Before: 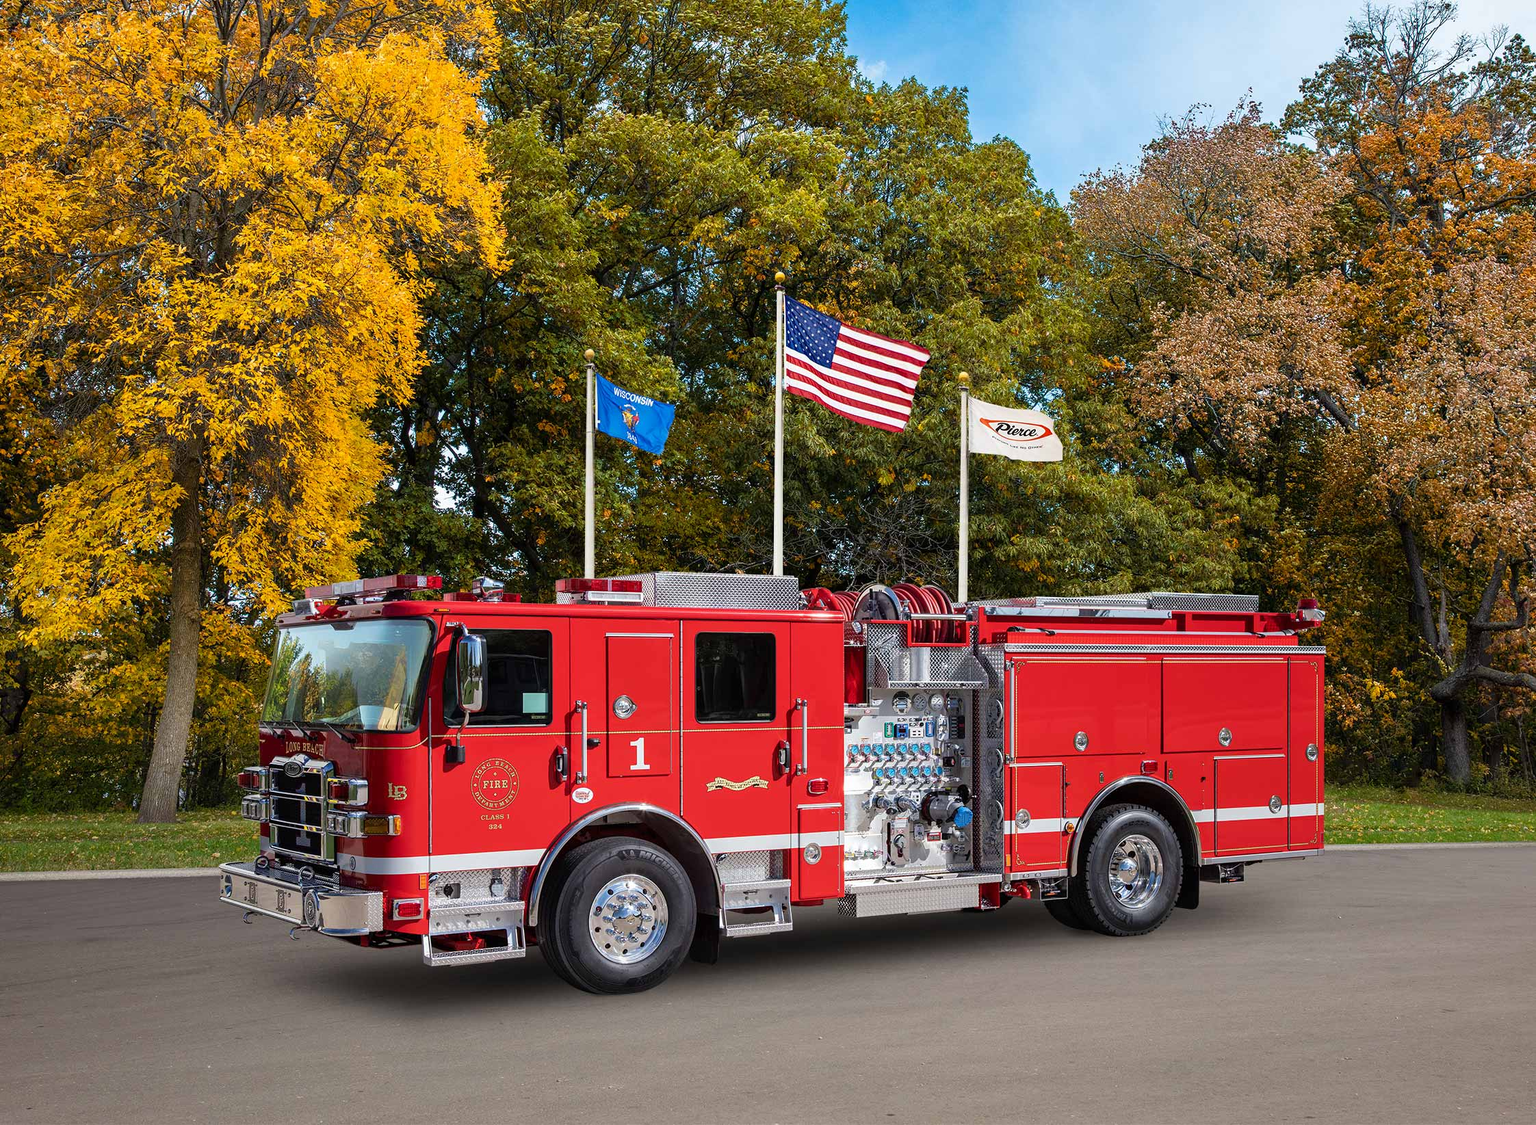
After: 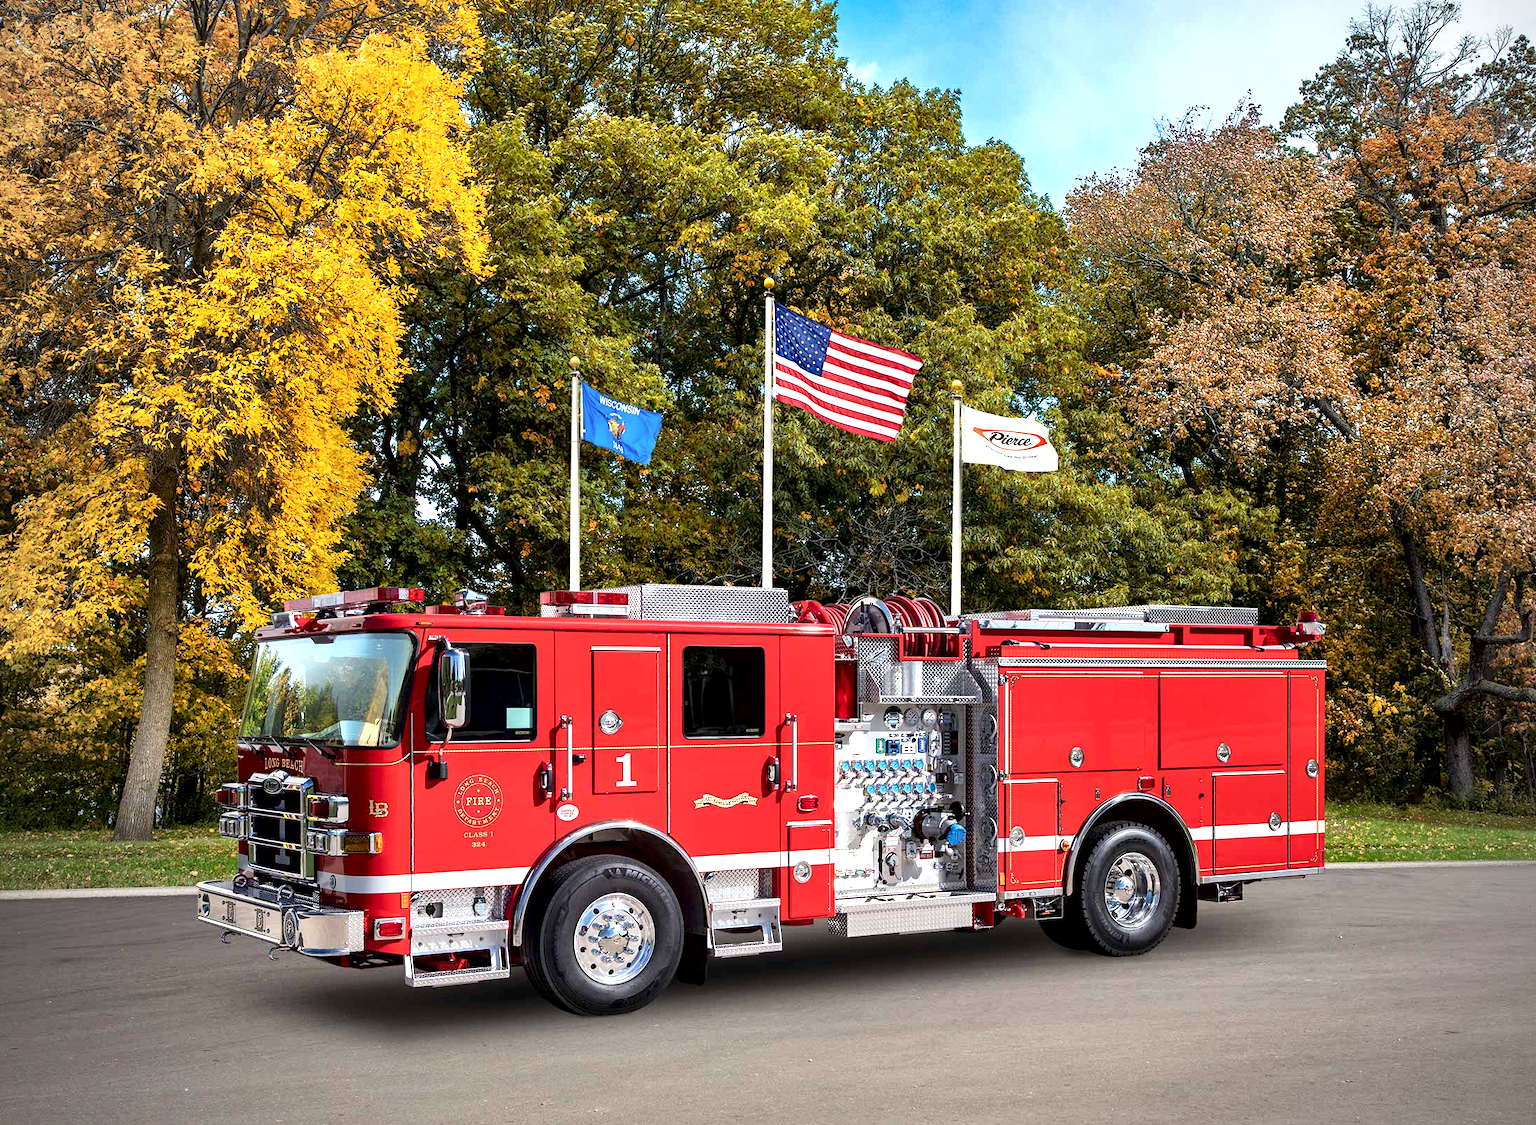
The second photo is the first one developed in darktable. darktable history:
exposure: black level correction 0.001, exposure 0.5 EV, compensate exposure bias true, compensate highlight preservation false
vignetting: fall-off radius 60.65%
crop: left 1.743%, right 0.268%, bottom 2.011%
local contrast: mode bilateral grid, contrast 100, coarseness 100, detail 165%, midtone range 0.2
